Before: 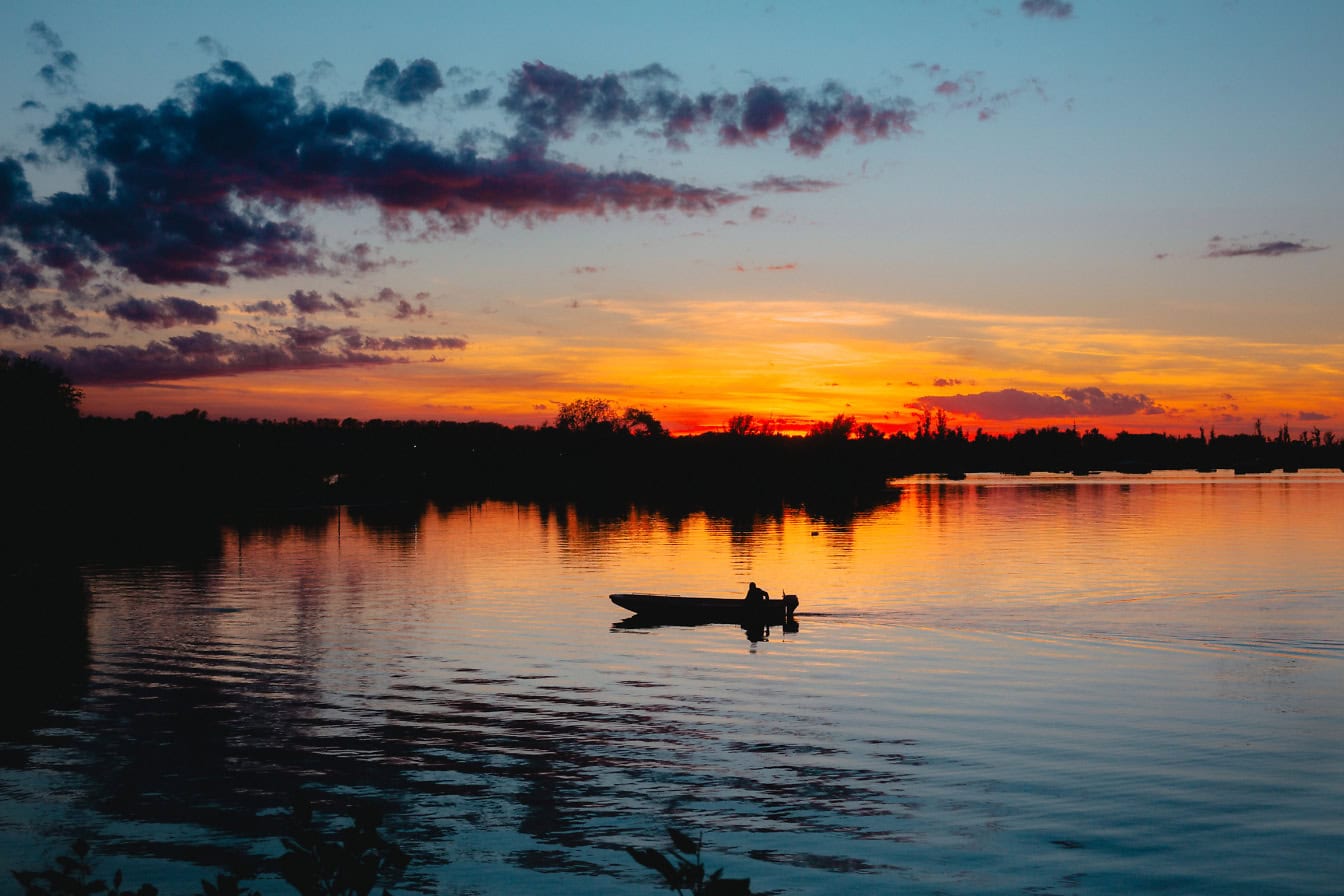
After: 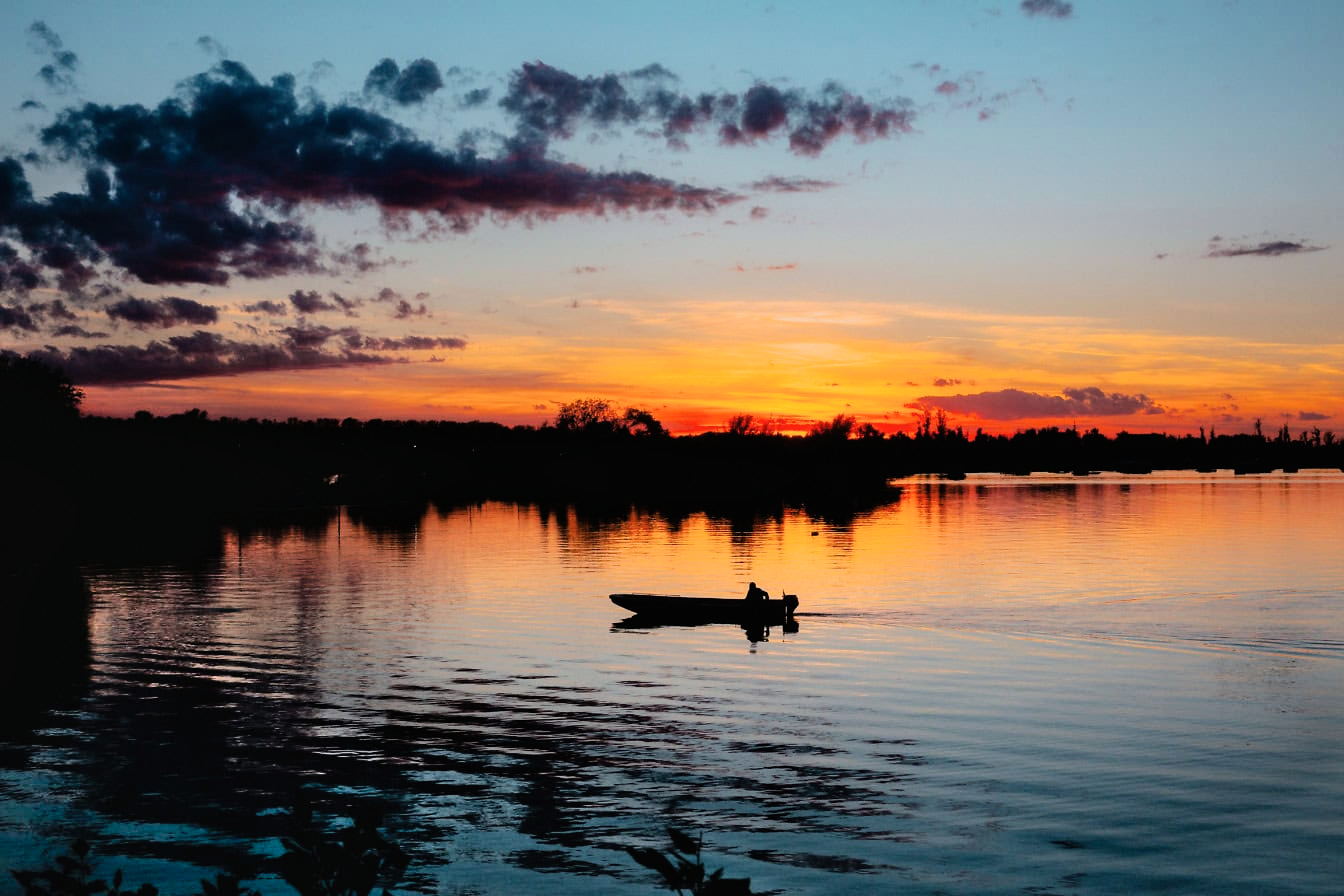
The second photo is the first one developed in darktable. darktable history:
shadows and highlights: radius 44.78, white point adjustment 6.64, compress 79.65%, highlights color adjustment 78.42%, soften with gaussian
filmic rgb: black relative exposure -7.5 EV, white relative exposure 5 EV, hardness 3.31, contrast 1.3, contrast in shadows safe
